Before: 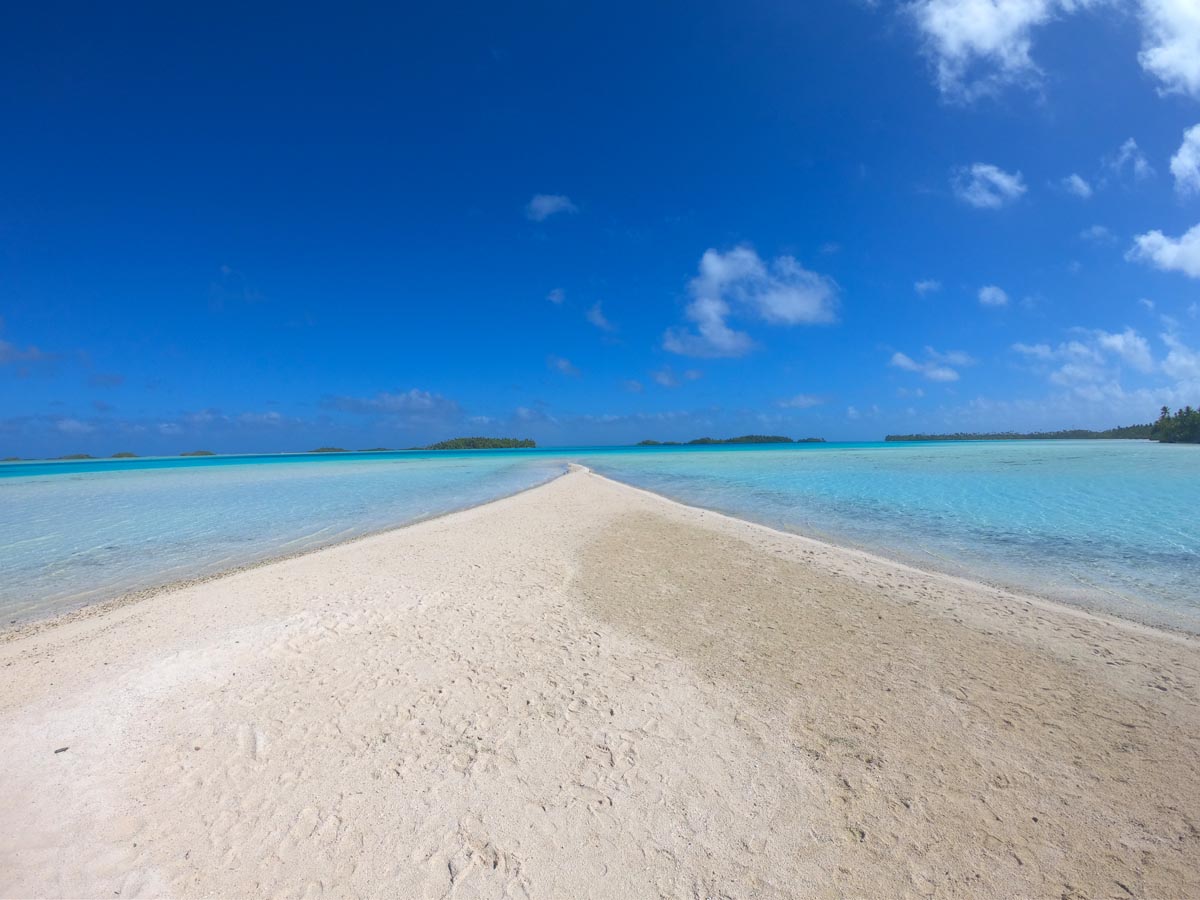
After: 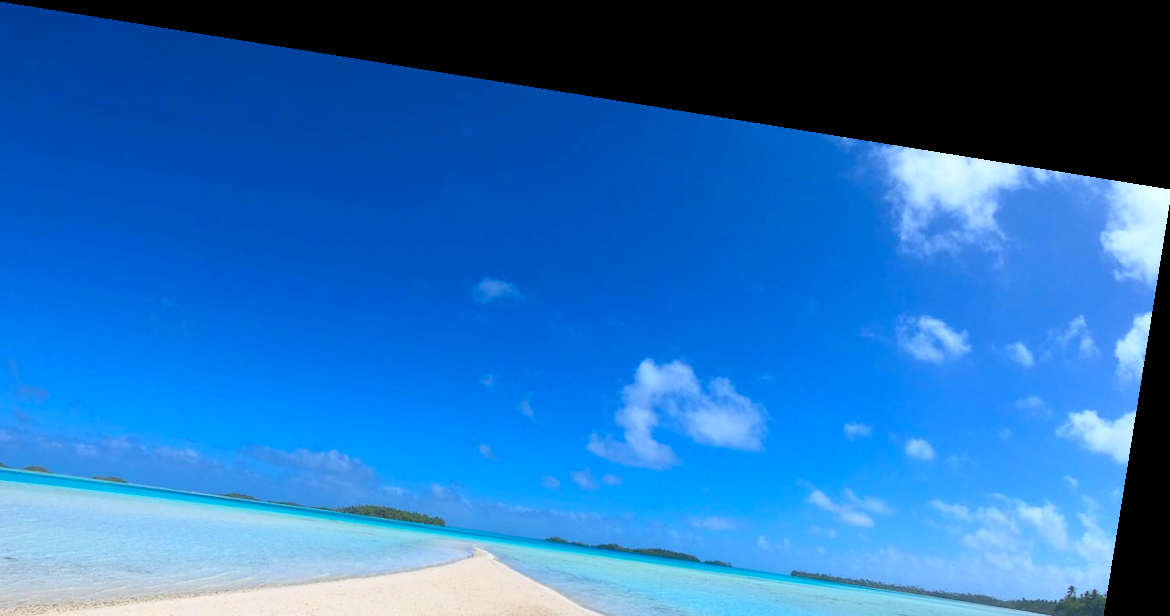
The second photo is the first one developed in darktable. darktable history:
contrast brightness saturation: contrast 0.2, brightness 0.16, saturation 0.22
rotate and perspective: rotation 9.12°, automatic cropping off
crop and rotate: left 11.812%, bottom 42.776%
